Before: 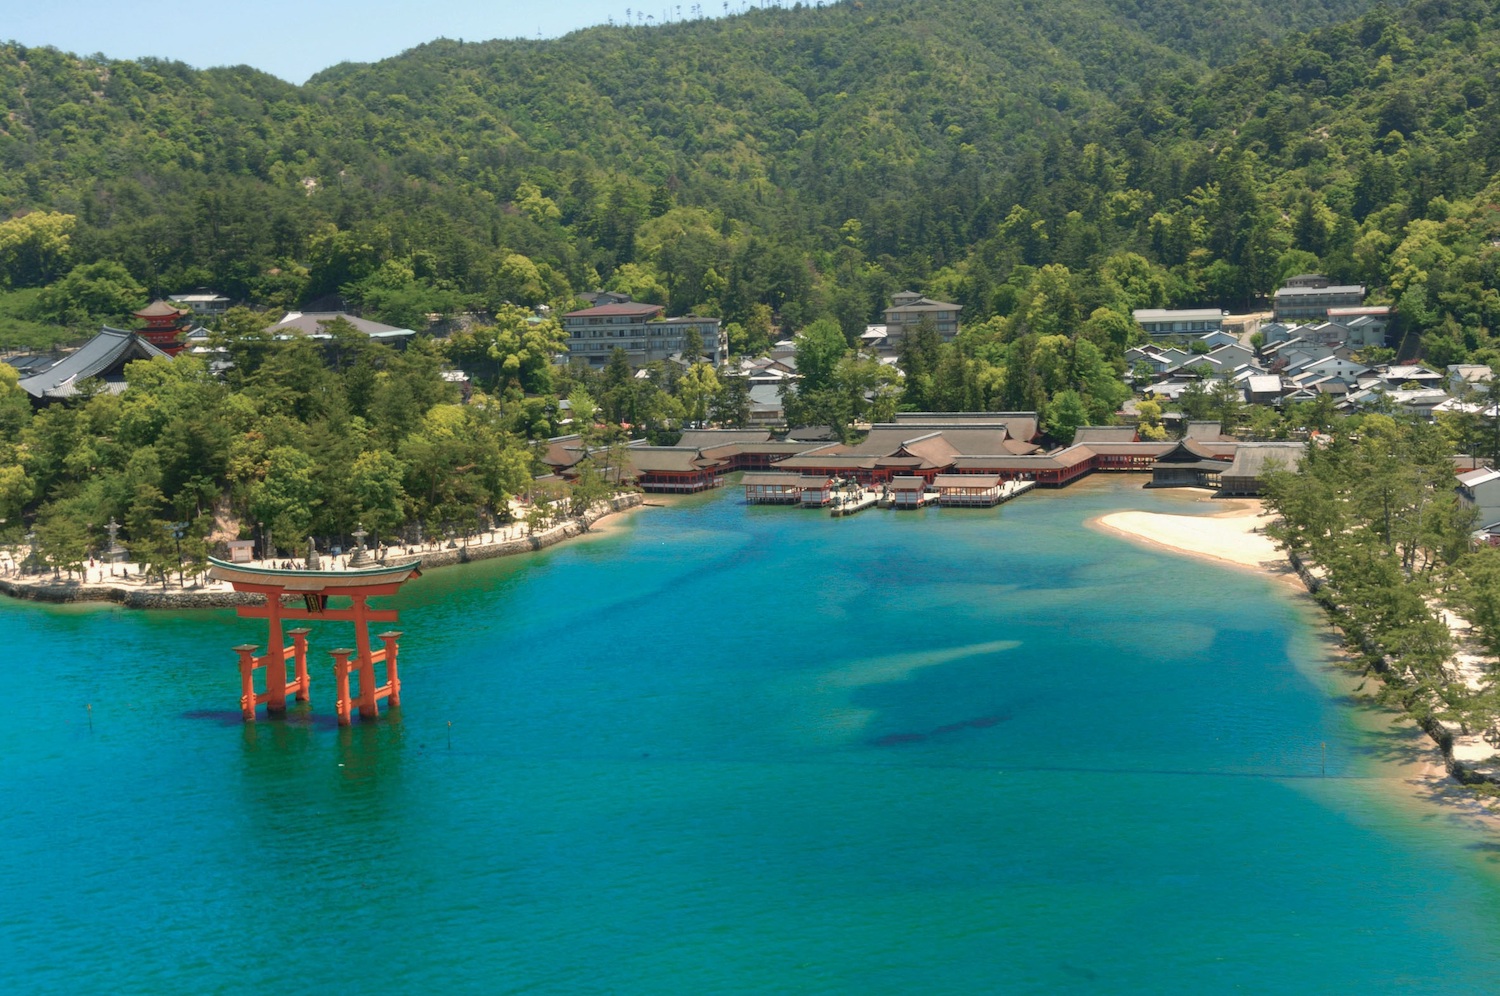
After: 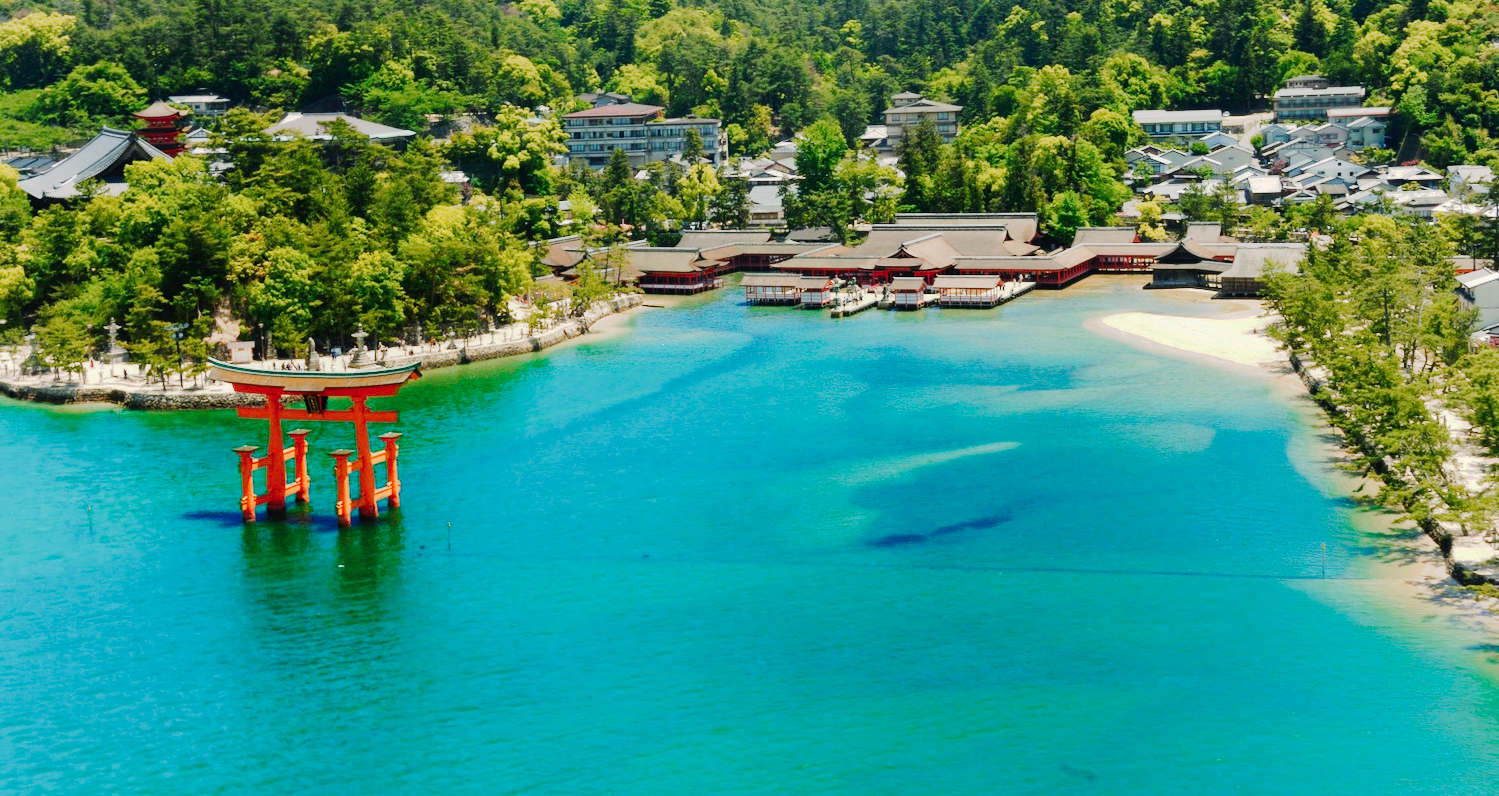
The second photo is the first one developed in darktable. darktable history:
tone curve: curves: ch0 [(0, 0) (0.003, 0.001) (0.011, 0.005) (0.025, 0.009) (0.044, 0.014) (0.069, 0.019) (0.1, 0.028) (0.136, 0.039) (0.177, 0.073) (0.224, 0.134) (0.277, 0.218) (0.335, 0.343) (0.399, 0.488) (0.468, 0.608) (0.543, 0.699) (0.623, 0.773) (0.709, 0.819) (0.801, 0.852) (0.898, 0.874) (1, 1)], preserve colors none
crop and rotate: top 19.998%
